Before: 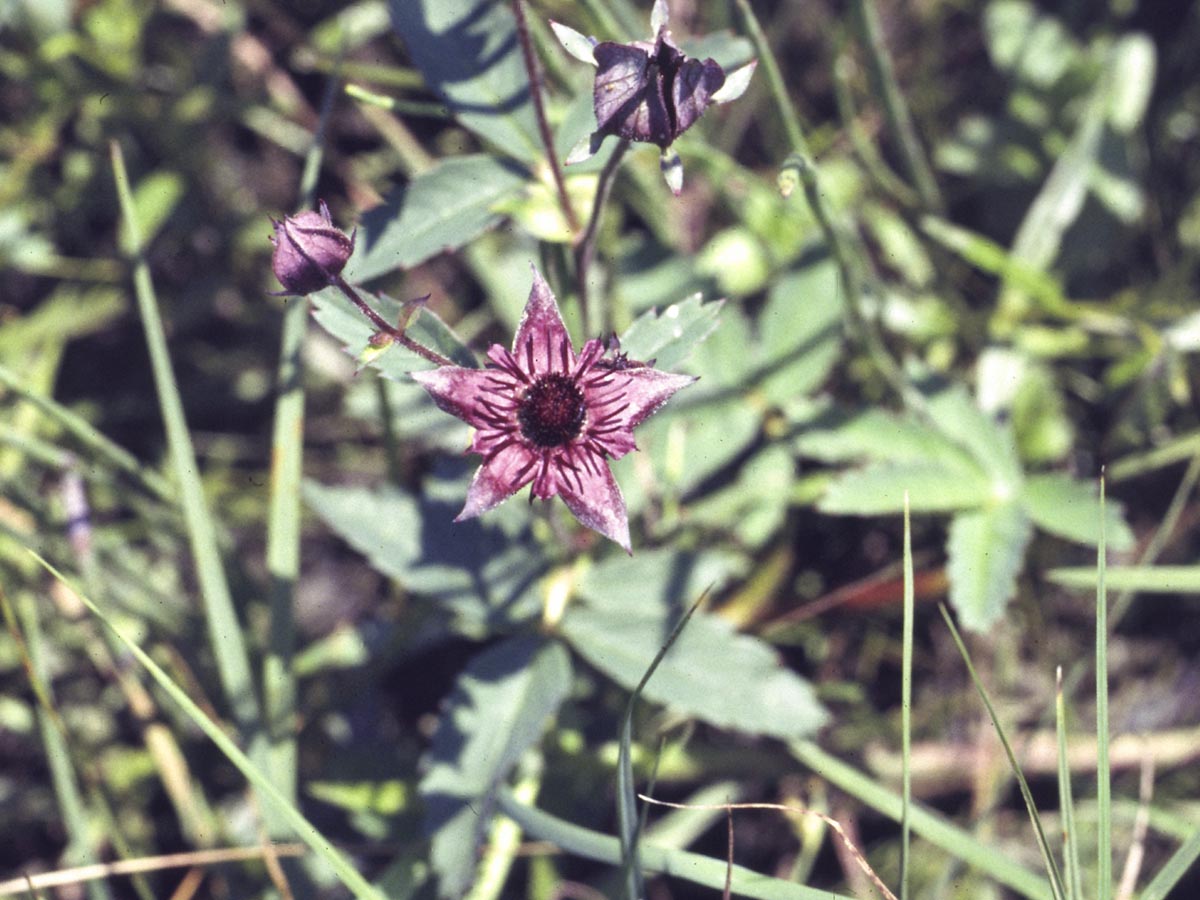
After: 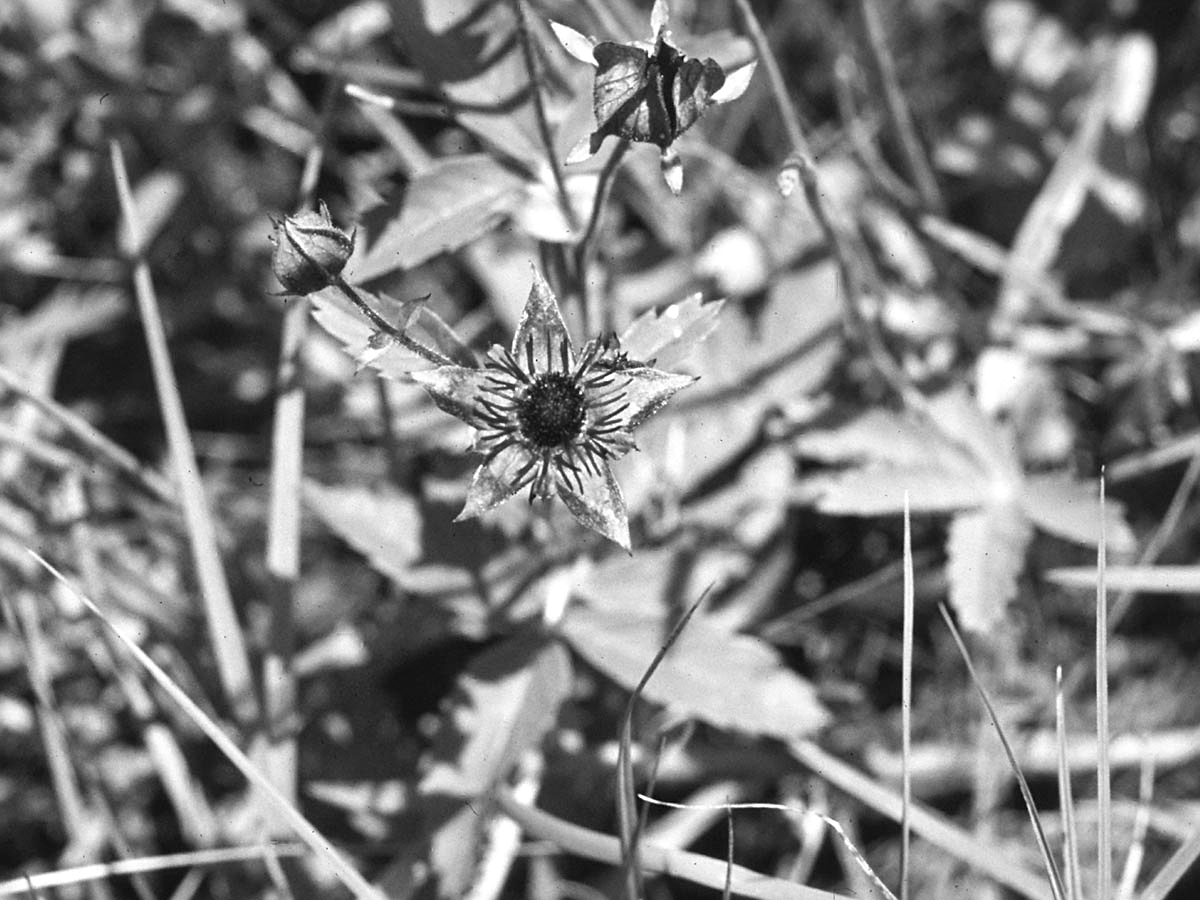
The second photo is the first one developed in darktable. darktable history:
sharpen: on, module defaults
color contrast: green-magenta contrast 0, blue-yellow contrast 0
shadows and highlights: shadows 12, white point adjustment 1.2, soften with gaussian
